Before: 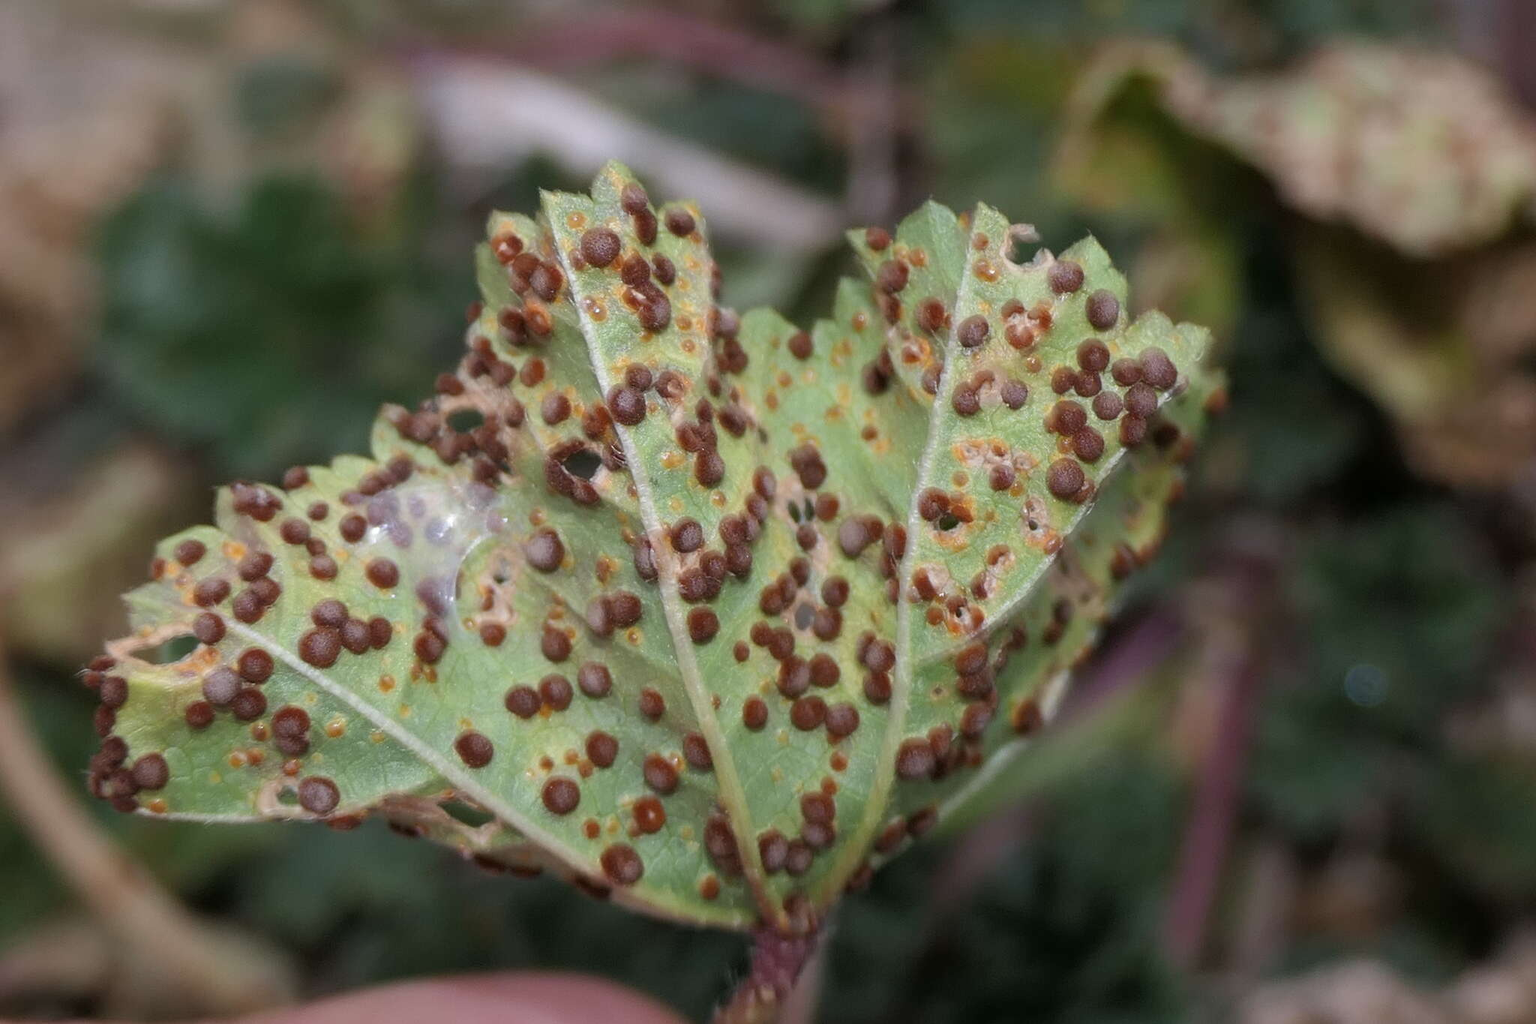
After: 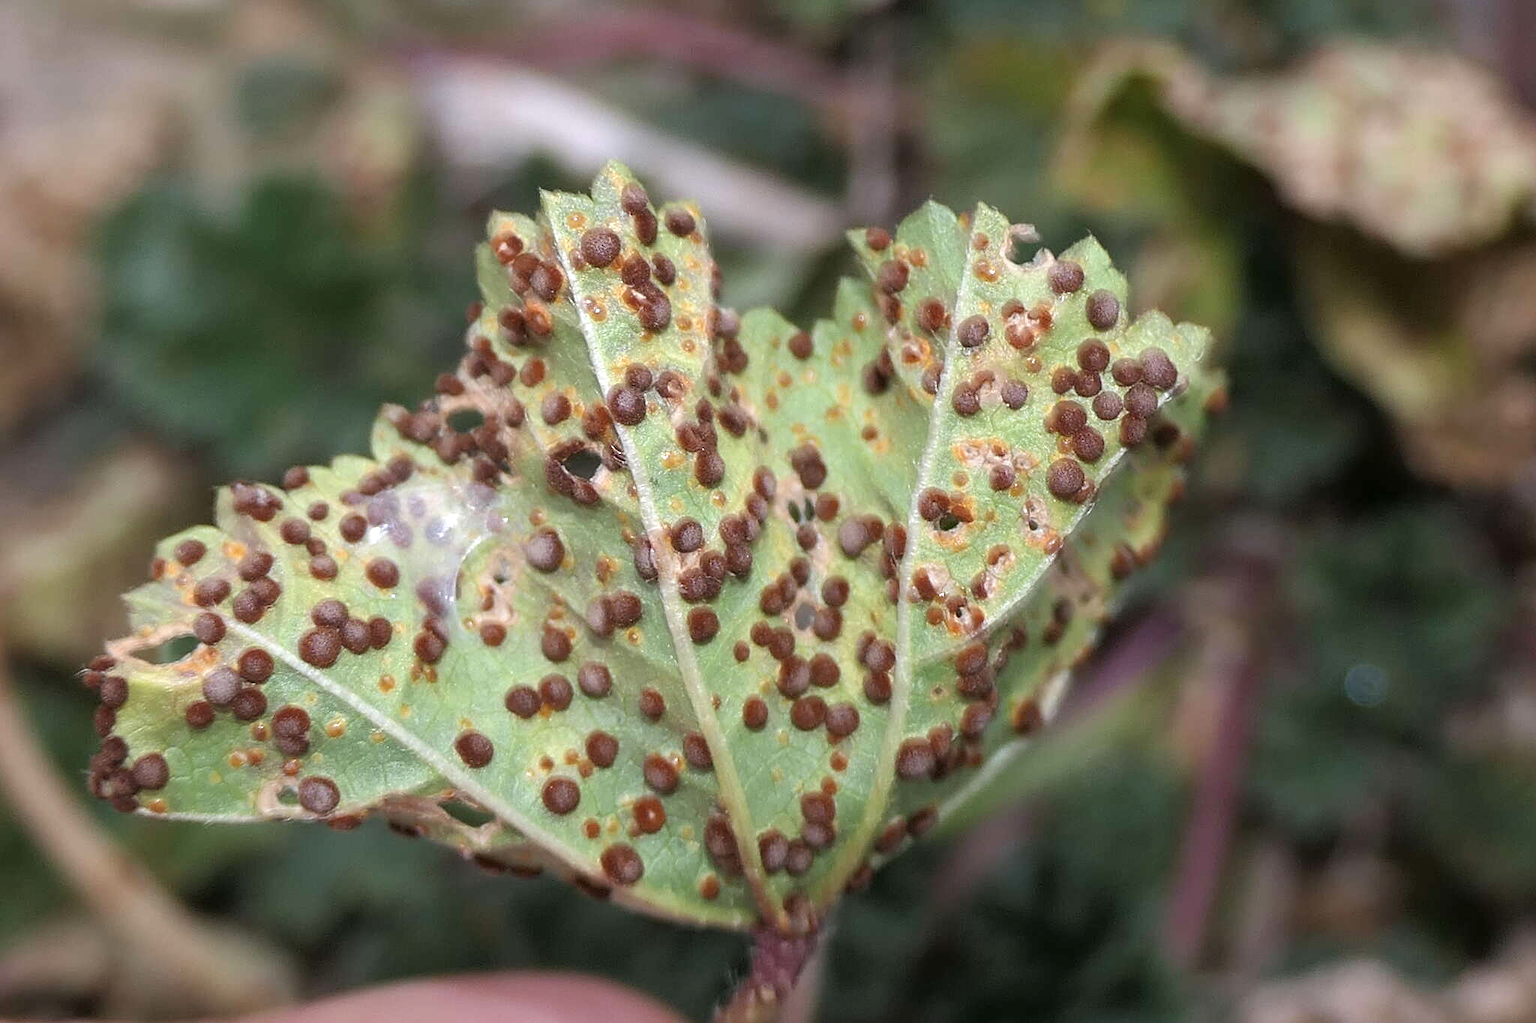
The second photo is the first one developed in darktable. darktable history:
exposure: black level correction 0, exposure 0.5 EV, compensate highlight preservation false
sharpen: on, module defaults
contrast brightness saturation: saturation -0.05
